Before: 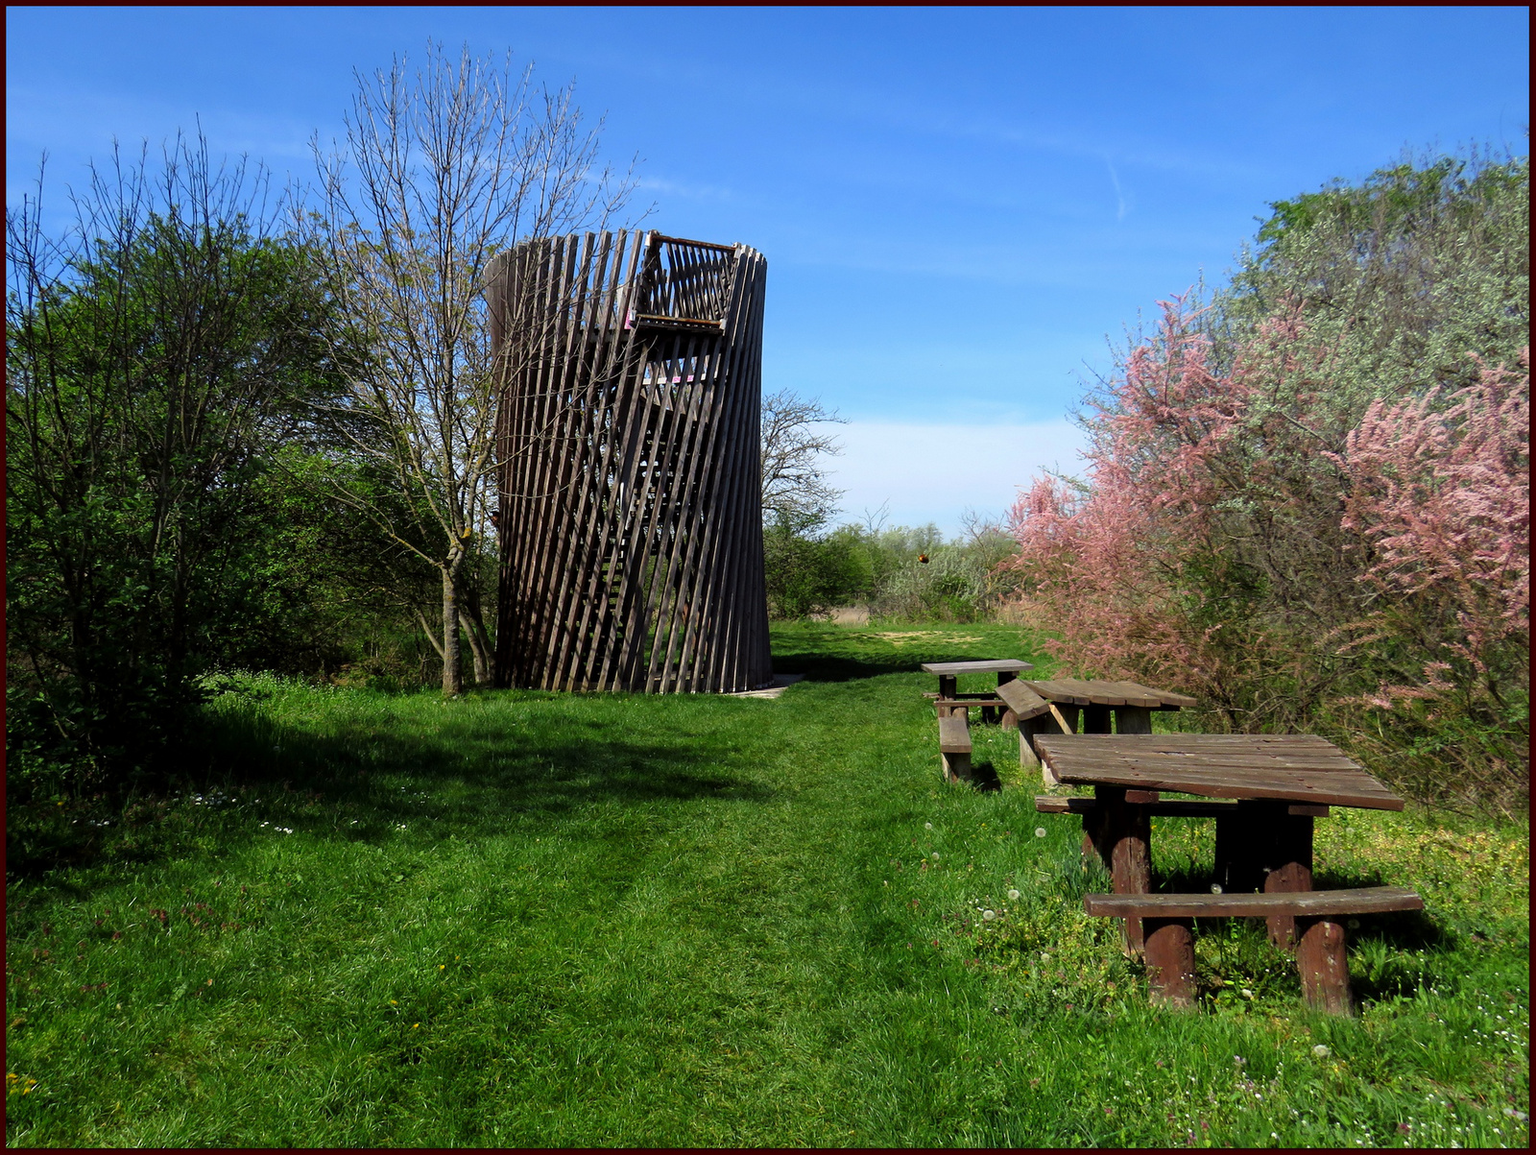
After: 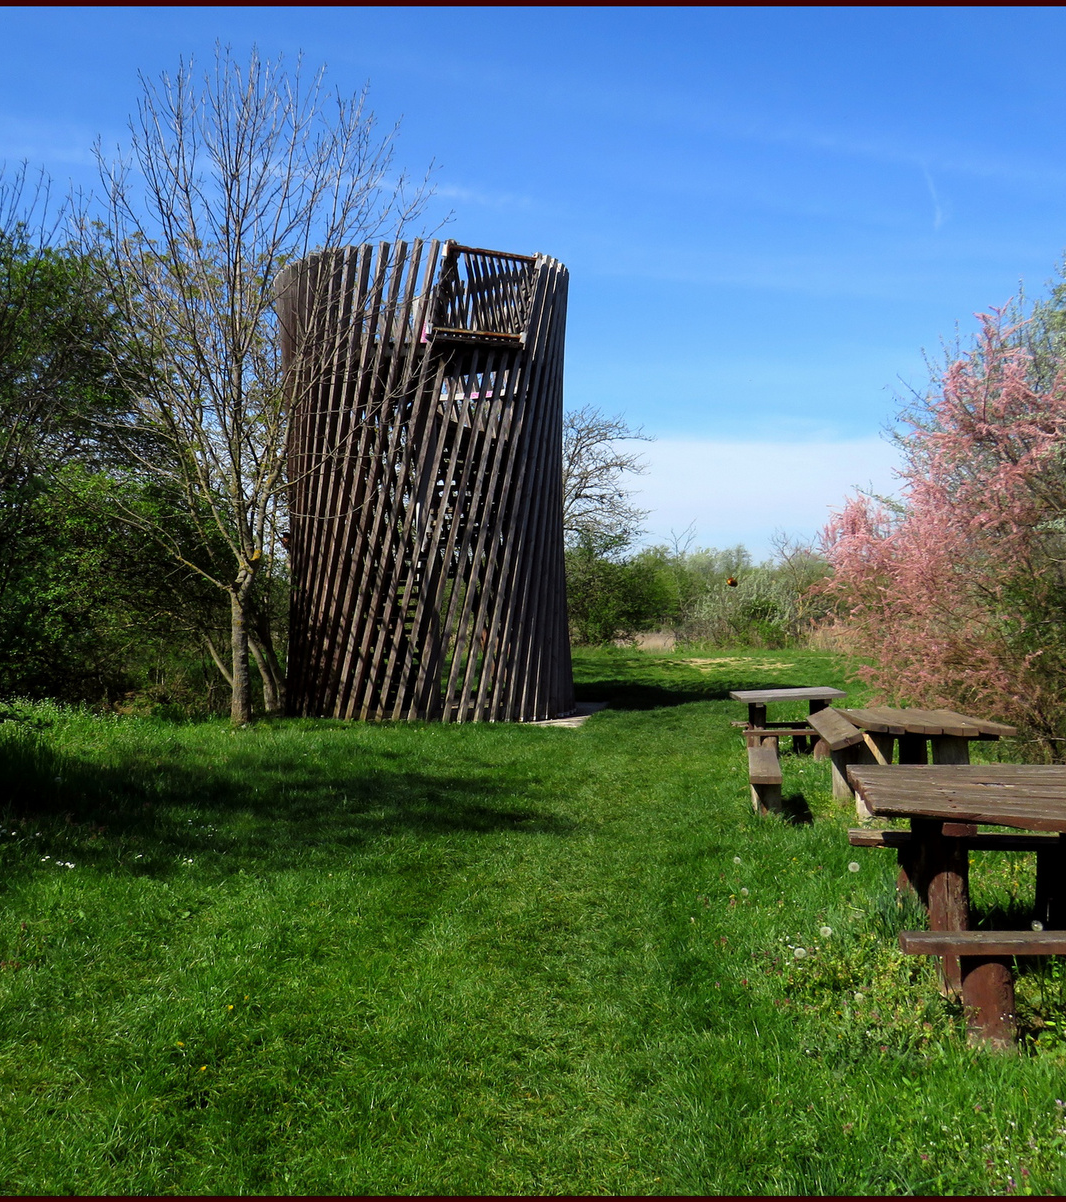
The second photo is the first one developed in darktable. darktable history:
crop and rotate: left 14.4%, right 18.953%
